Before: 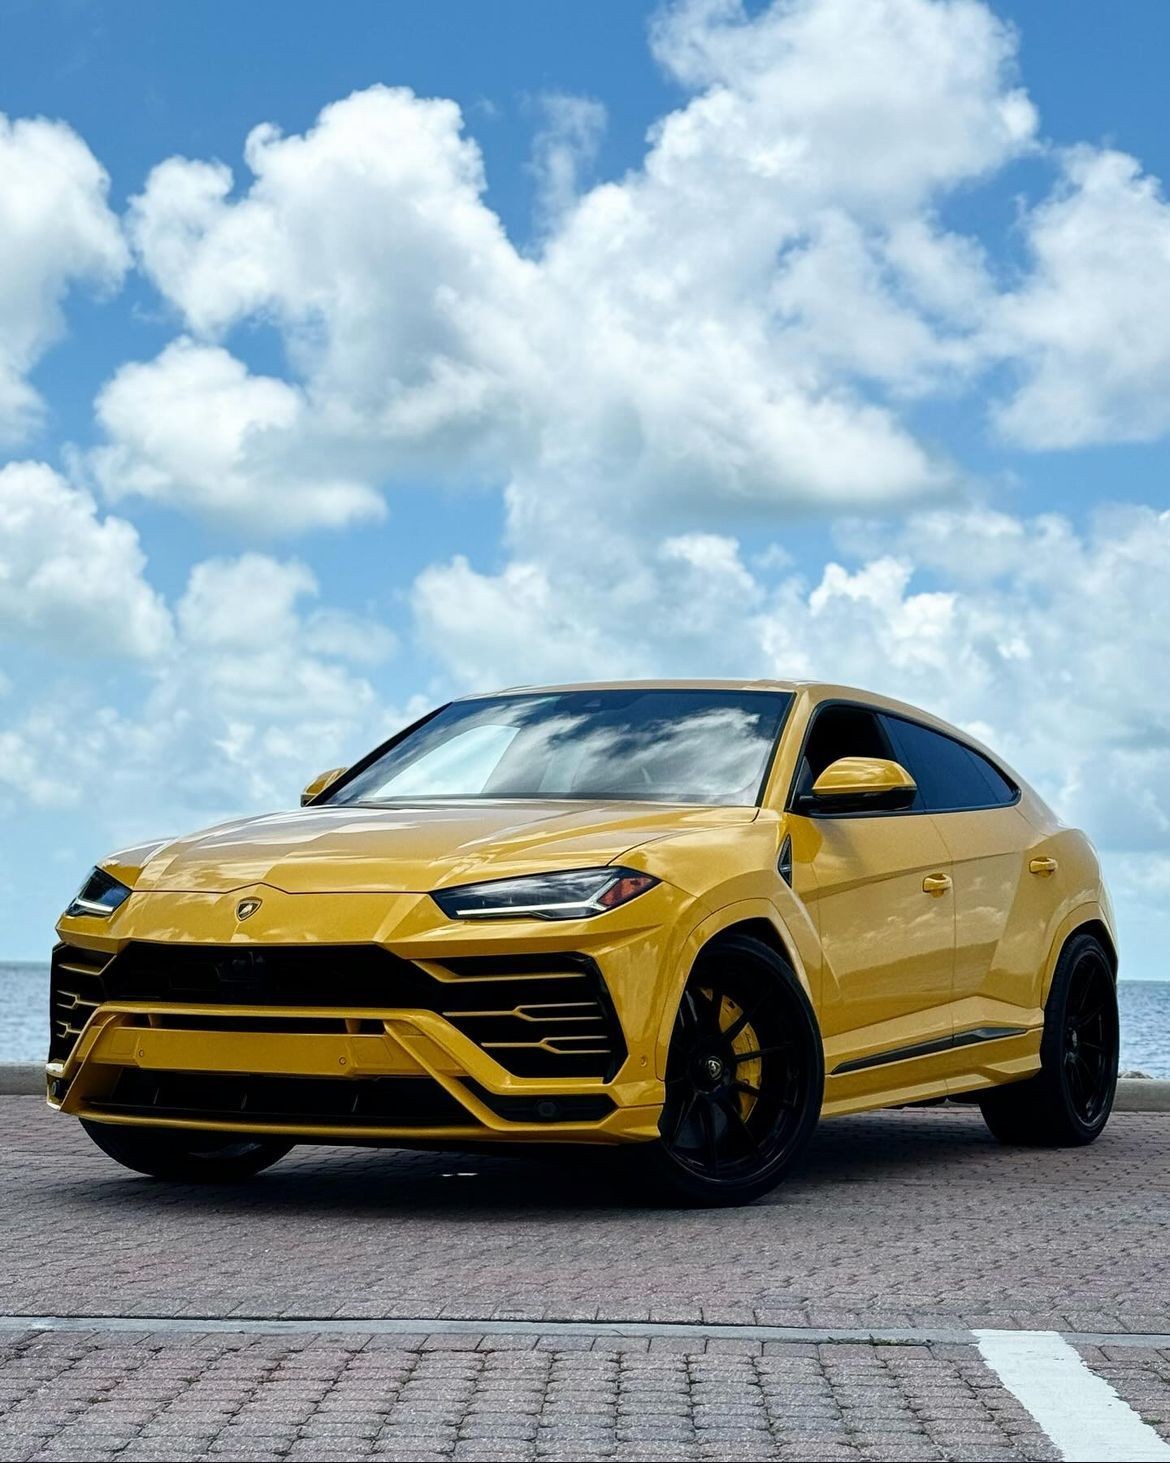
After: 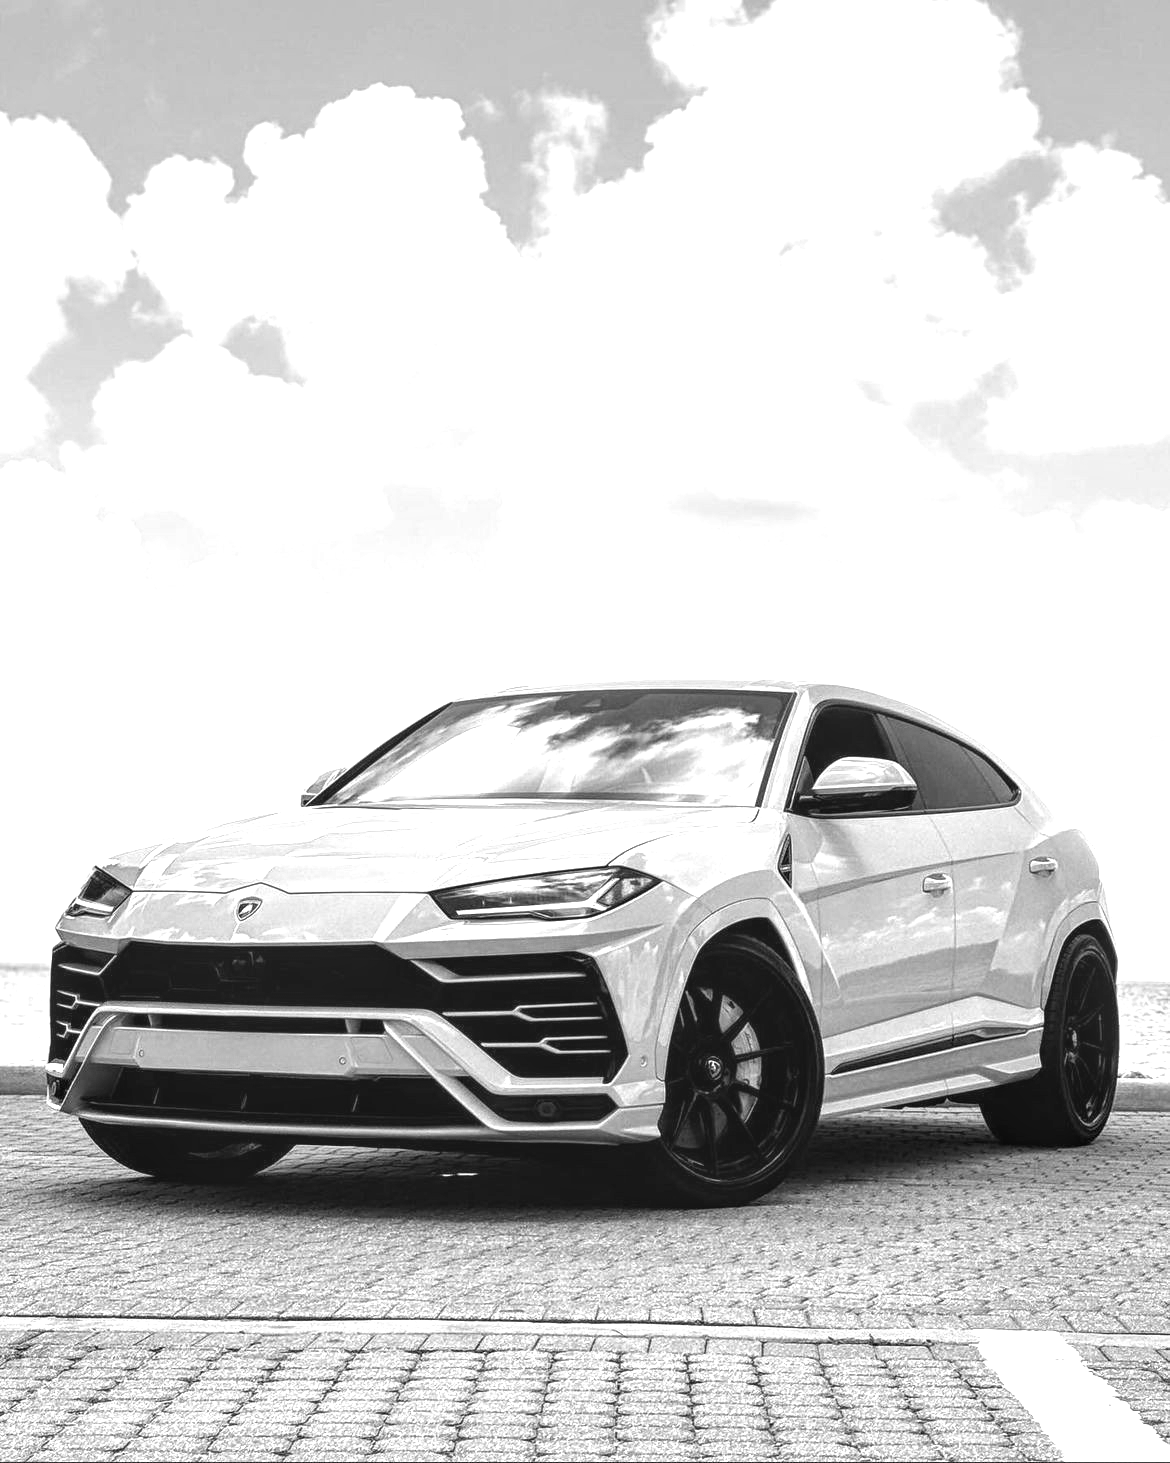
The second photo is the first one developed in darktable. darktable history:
local contrast: on, module defaults
color zones: curves: ch0 [(0.004, 0.588) (0.116, 0.636) (0.259, 0.476) (0.423, 0.464) (0.75, 0.5)]; ch1 [(0, 0) (0.143, 0) (0.286, 0) (0.429, 0) (0.571, 0) (0.714, 0) (0.857, 0)]
exposure: black level correction 0, exposure 1.3 EV, compensate exposure bias true, compensate highlight preservation false
